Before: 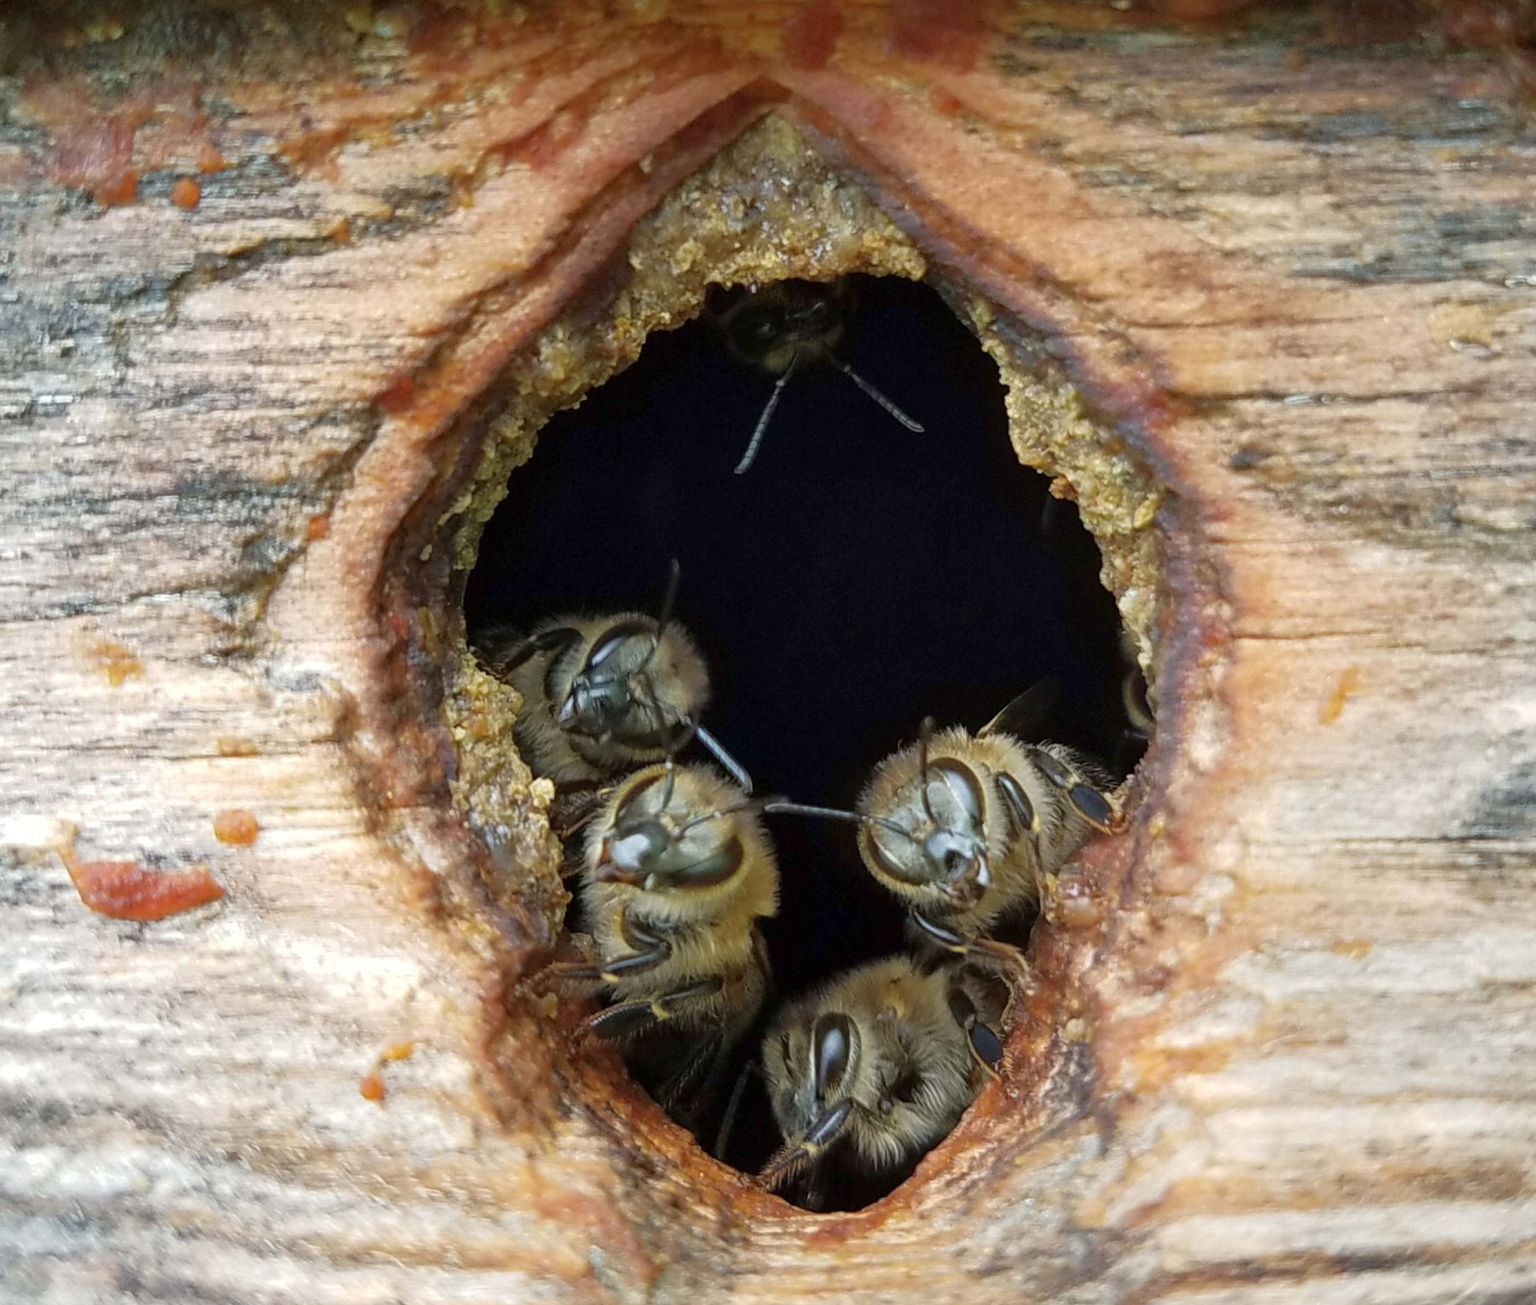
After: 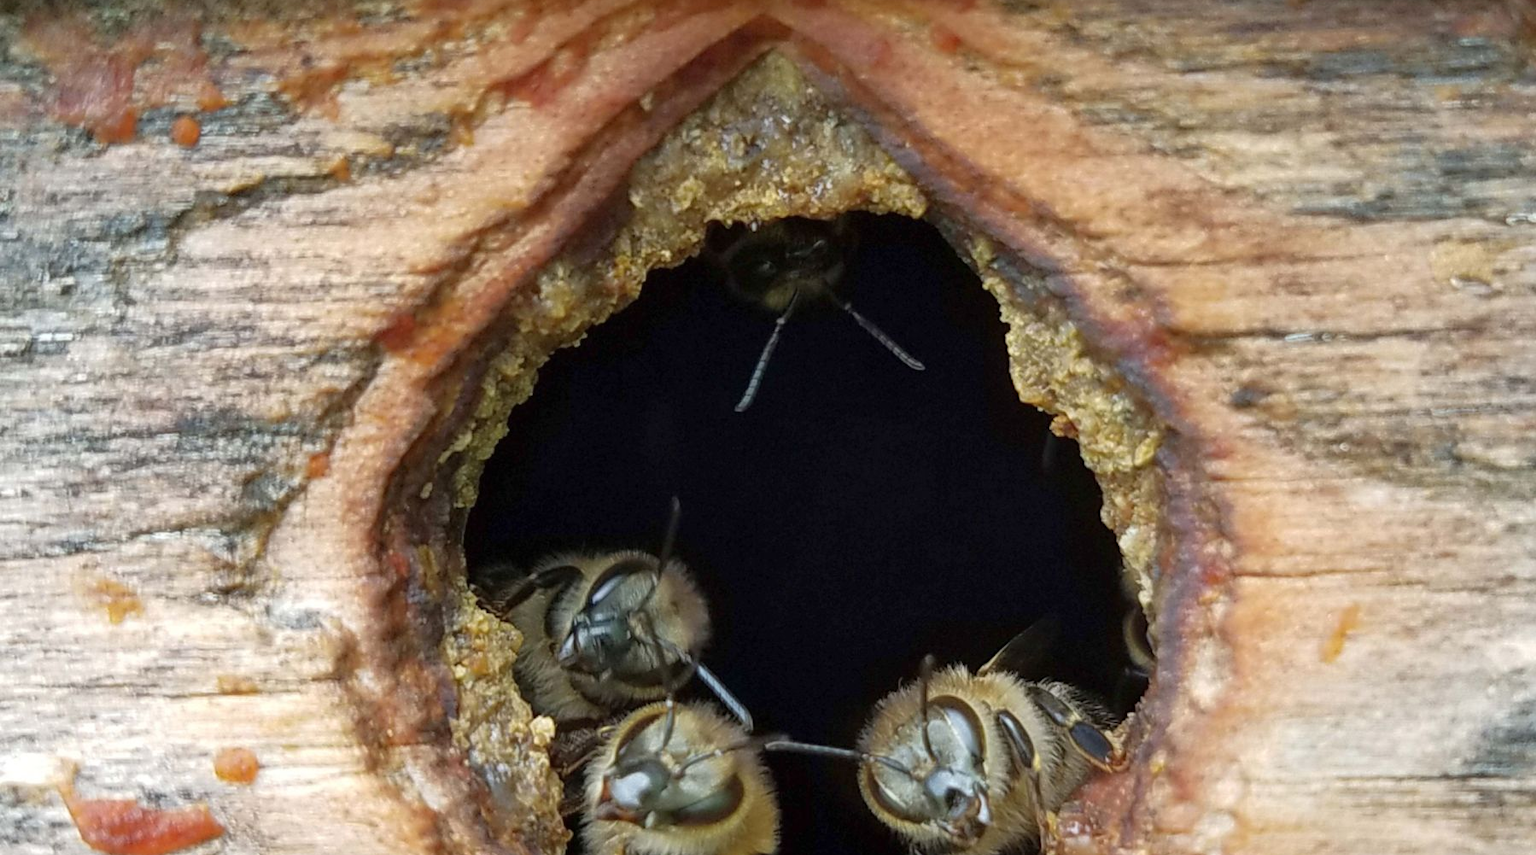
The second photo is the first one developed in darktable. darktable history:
crop and rotate: top 4.791%, bottom 29.666%
